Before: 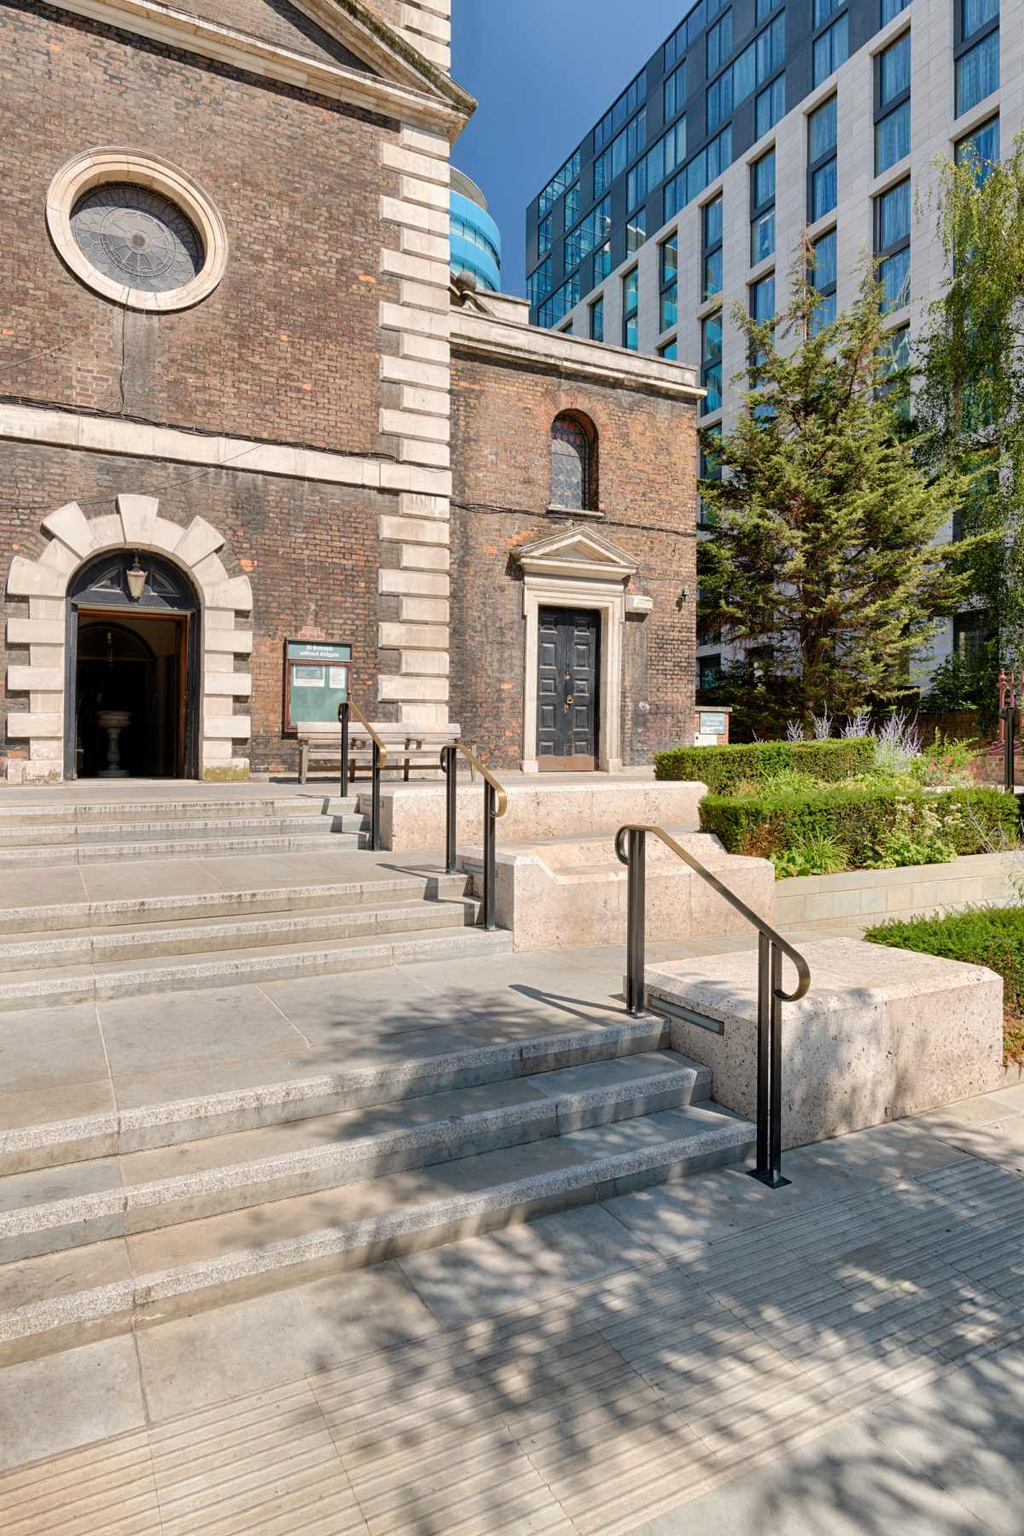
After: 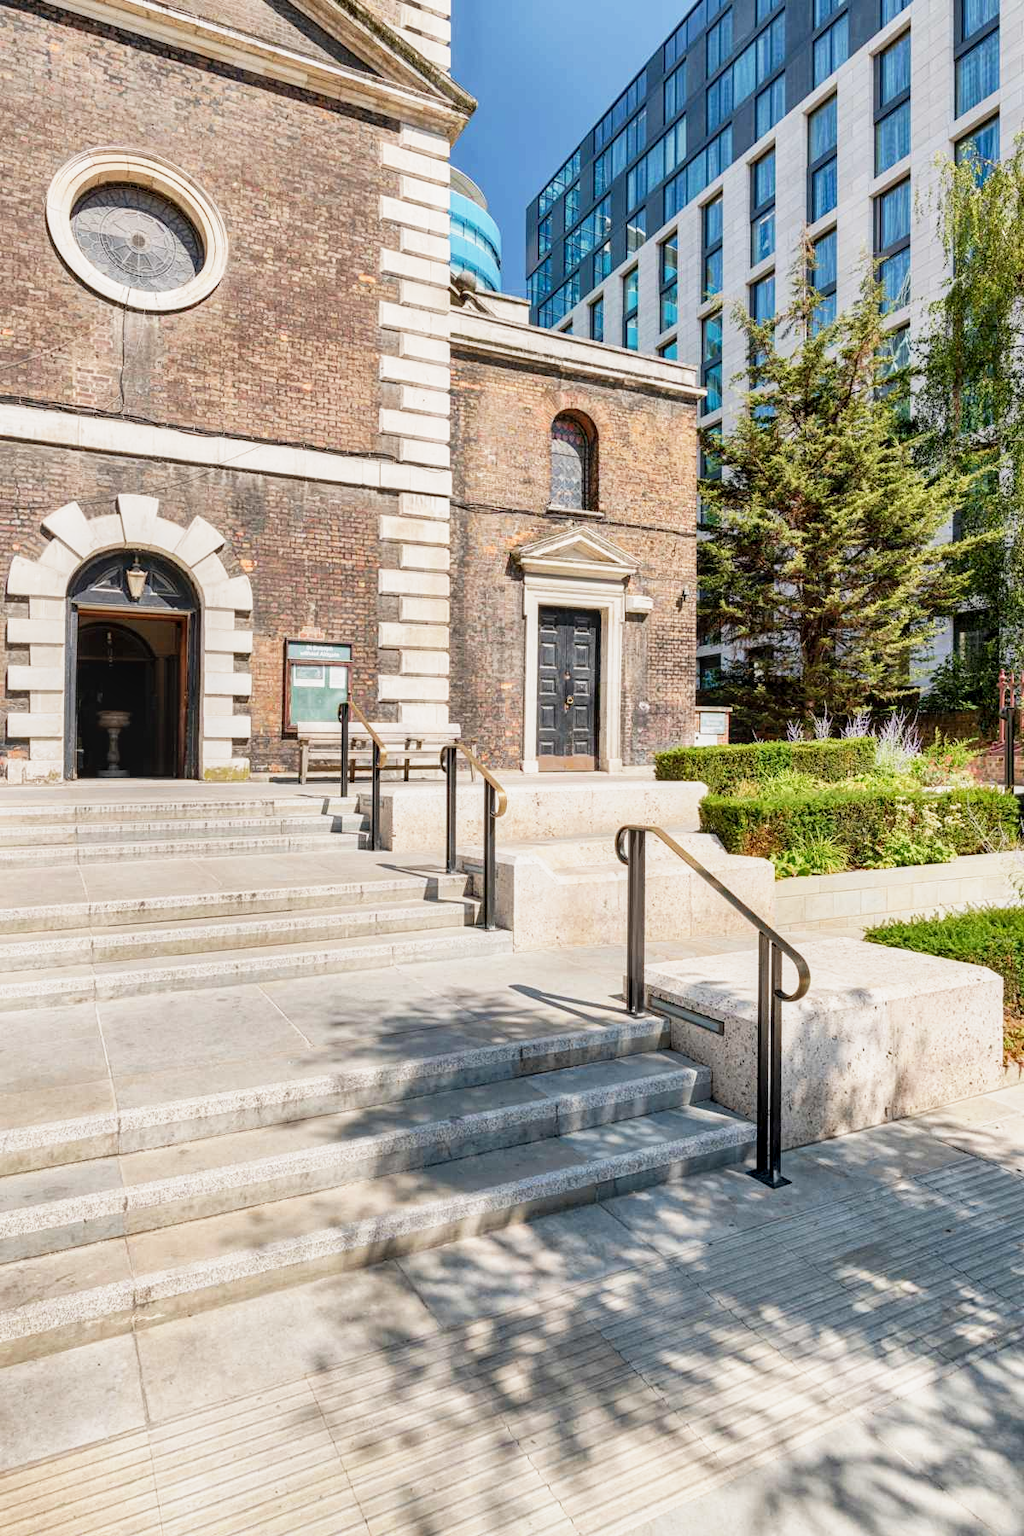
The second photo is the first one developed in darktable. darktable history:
local contrast: on, module defaults
base curve: curves: ch0 [(0, 0) (0.088, 0.125) (0.176, 0.251) (0.354, 0.501) (0.613, 0.749) (1, 0.877)], preserve colors none
